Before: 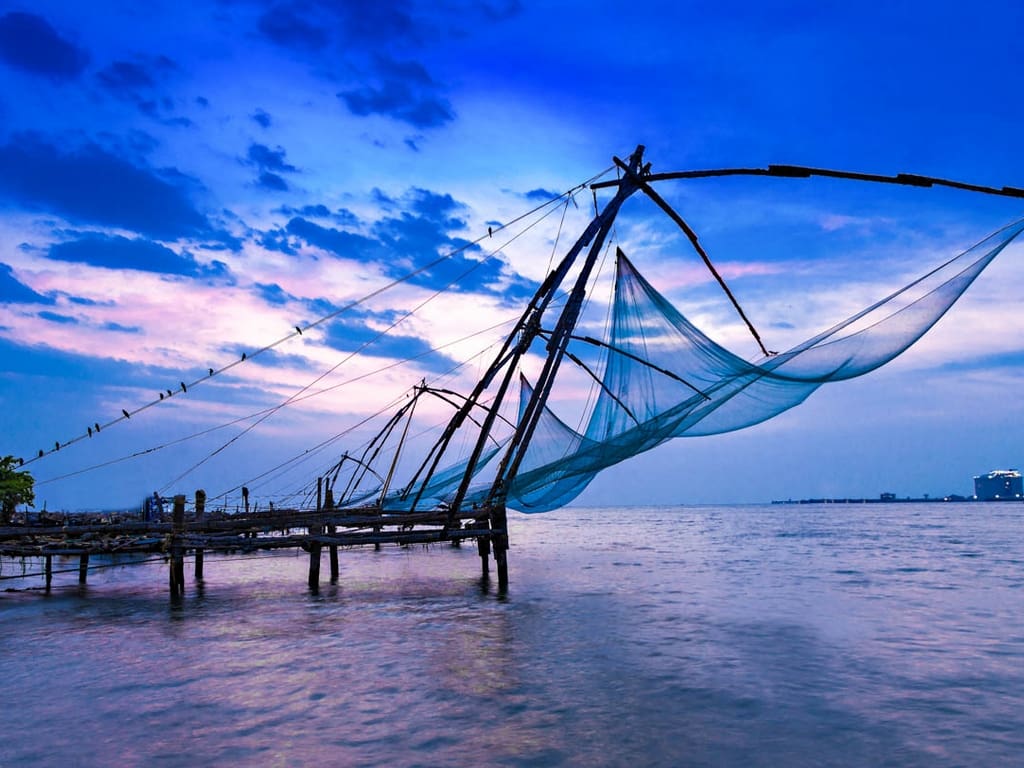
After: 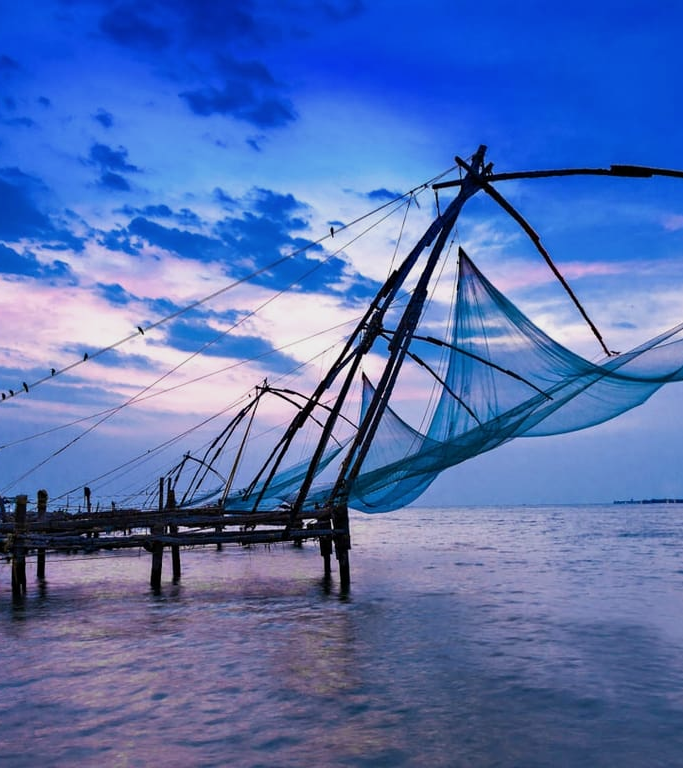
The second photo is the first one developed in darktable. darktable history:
exposure: exposure -0.293 EV, compensate highlight preservation false
crop and rotate: left 15.446%, right 17.836%
shadows and highlights: shadows -10, white point adjustment 1.5, highlights 10
